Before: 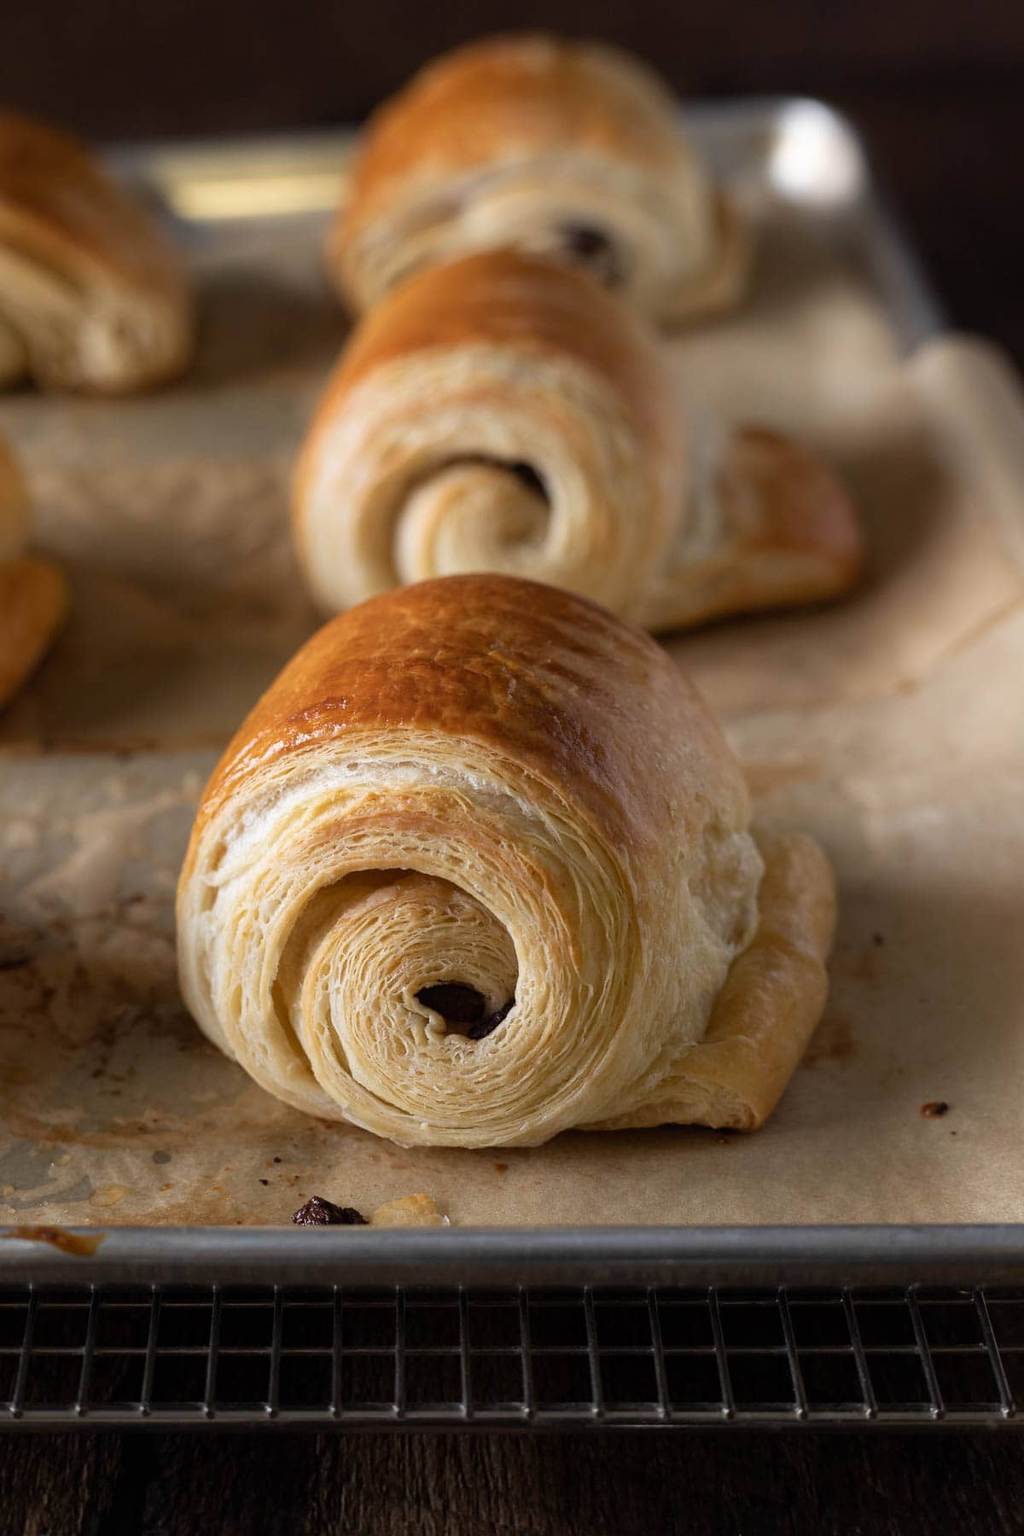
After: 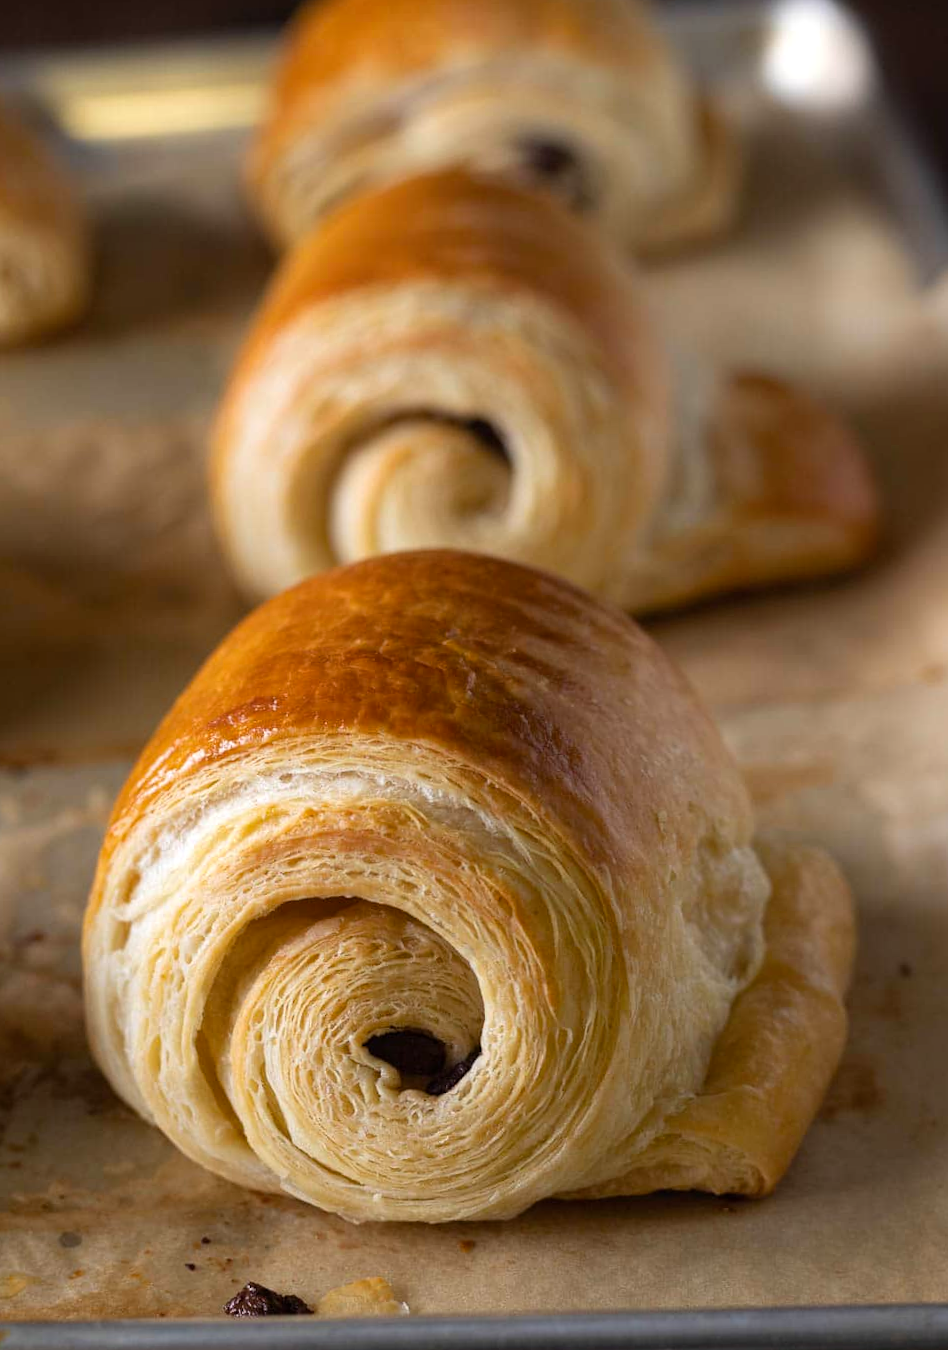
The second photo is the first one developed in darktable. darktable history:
color balance rgb: linear chroma grading › global chroma 3.45%, perceptual saturation grading › global saturation 11.24%, perceptual brilliance grading › global brilliance 3.04%, global vibrance 2.8%
rotate and perspective: rotation -1°, crop left 0.011, crop right 0.989, crop top 0.025, crop bottom 0.975
crop and rotate: left 10.77%, top 5.1%, right 10.41%, bottom 16.76%
